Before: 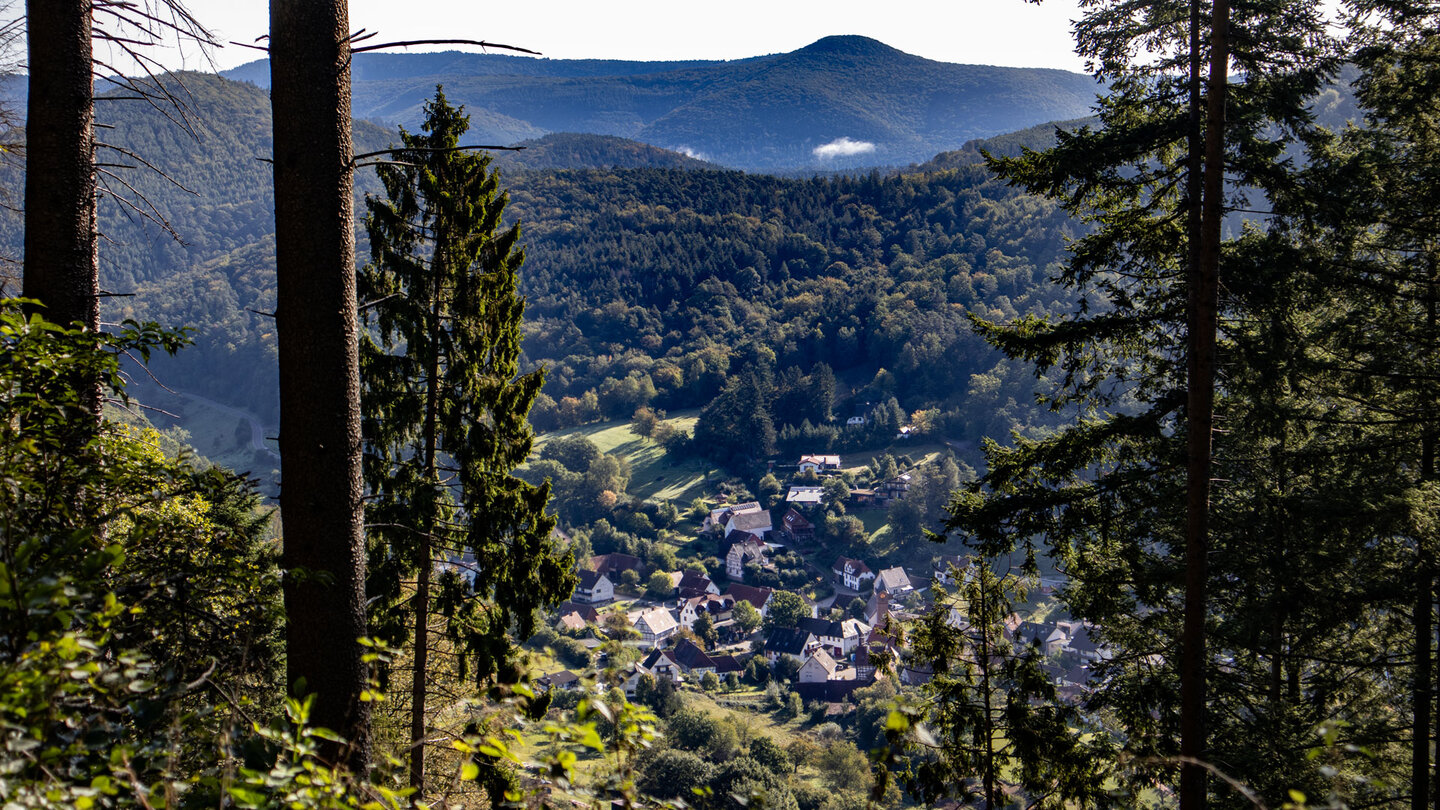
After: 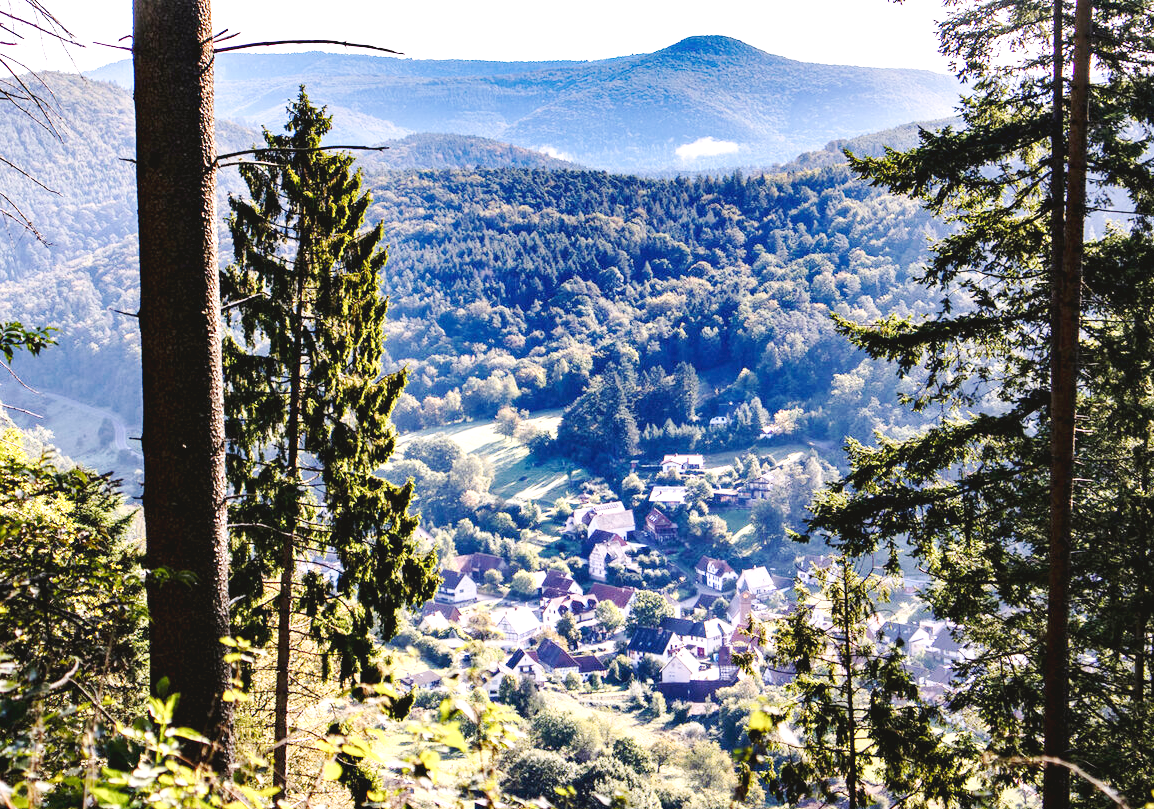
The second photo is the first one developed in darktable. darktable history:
exposure: black level correction 0.002, exposure 1.31 EV, compensate highlight preservation false
base curve: curves: ch0 [(0, 0.007) (0.028, 0.063) (0.121, 0.311) (0.46, 0.743) (0.859, 0.957) (1, 1)], preserve colors none
color correction: highlights a* 3.02, highlights b* -1.37, shadows a* -0.086, shadows b* 2.1, saturation 0.983
crop and rotate: left 9.531%, right 10.286%
